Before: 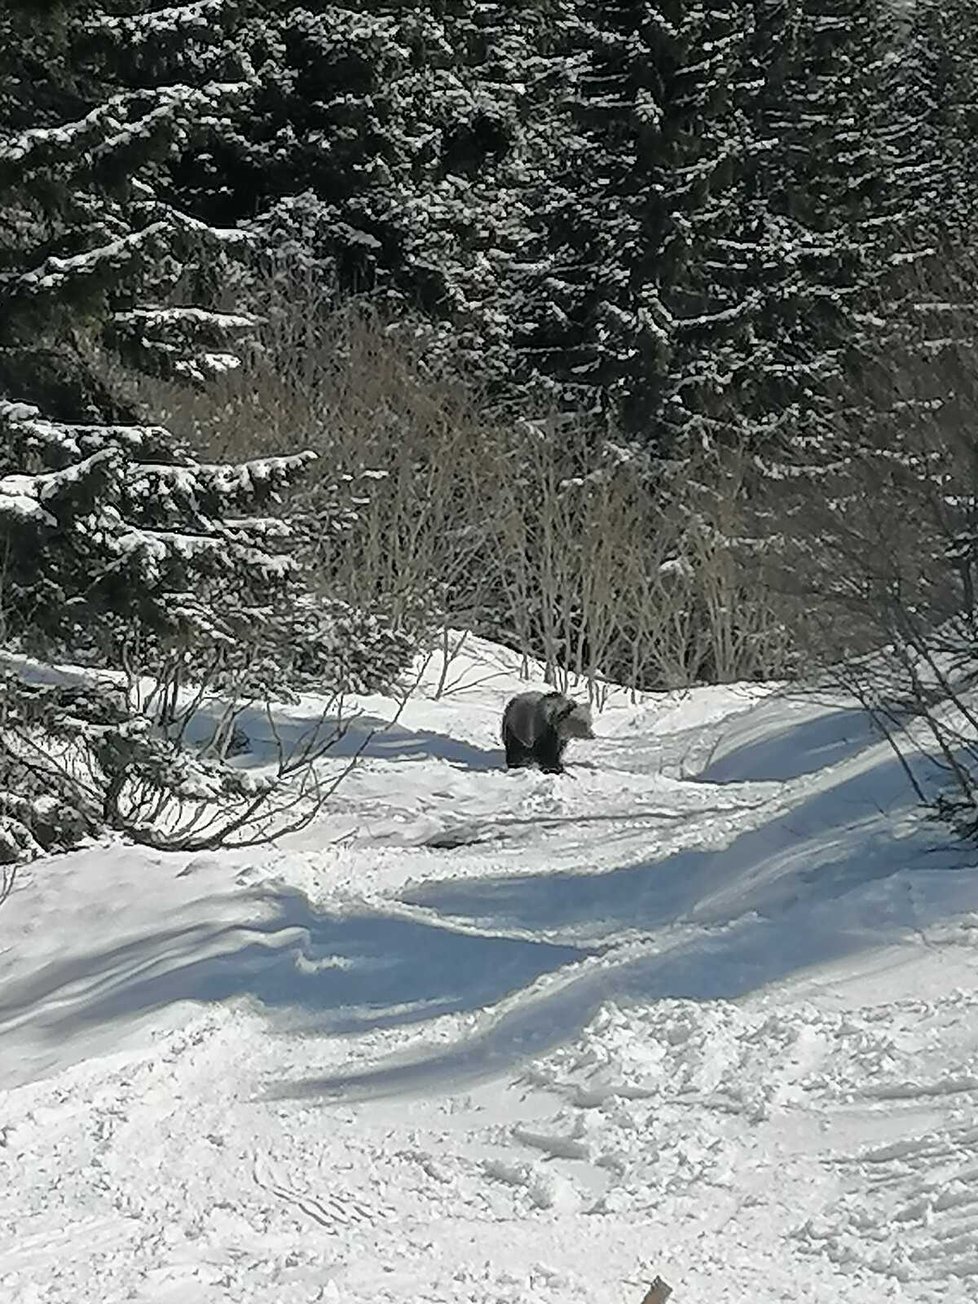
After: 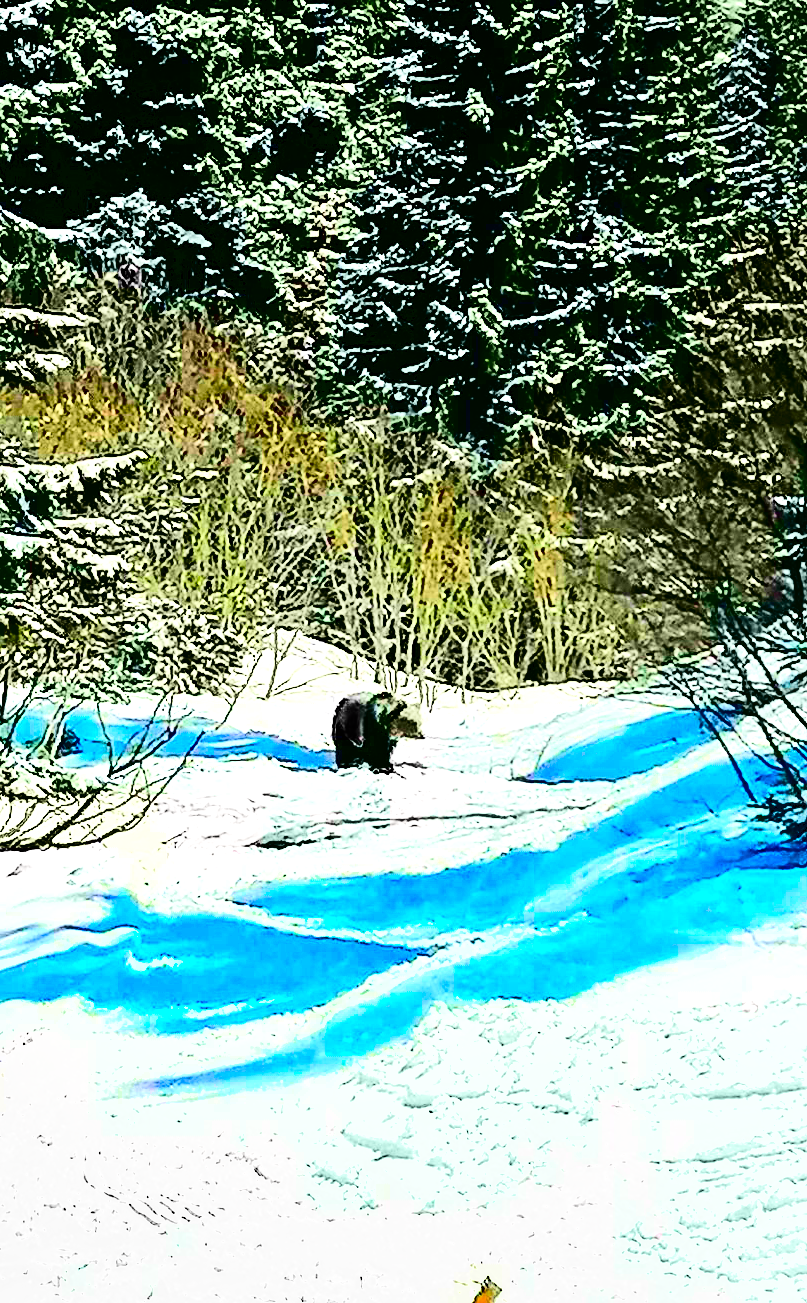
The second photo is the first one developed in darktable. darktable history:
contrast brightness saturation: contrast 0.766, brightness -0.993, saturation 0.984
velvia: strength 14.75%
shadows and highlights: low approximation 0.01, soften with gaussian
crop: left 17.449%, bottom 0.039%
exposure: black level correction 0.002, exposure 1.994 EV, compensate highlight preservation false
color balance rgb: linear chroma grading › global chroma 41.81%, perceptual saturation grading › global saturation 76.107%, perceptual saturation grading › shadows -31.075%, contrast -20.625%
contrast equalizer: octaves 7, y [[0.528 ×6], [0.514 ×6], [0.362 ×6], [0 ×6], [0 ×6]]
